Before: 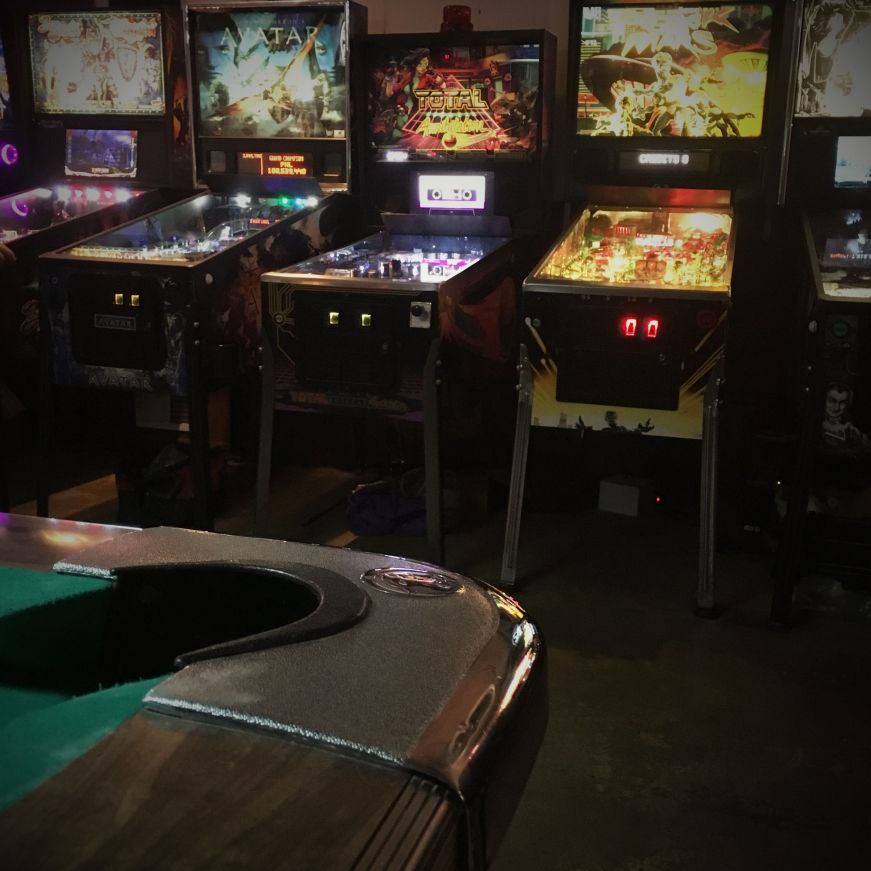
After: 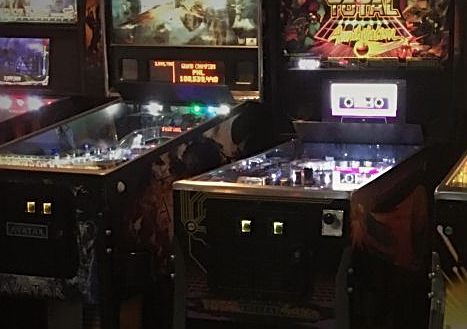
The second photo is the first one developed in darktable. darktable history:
crop: left 10.121%, top 10.631%, right 36.218%, bottom 51.526%
white balance: emerald 1
sharpen: on, module defaults
